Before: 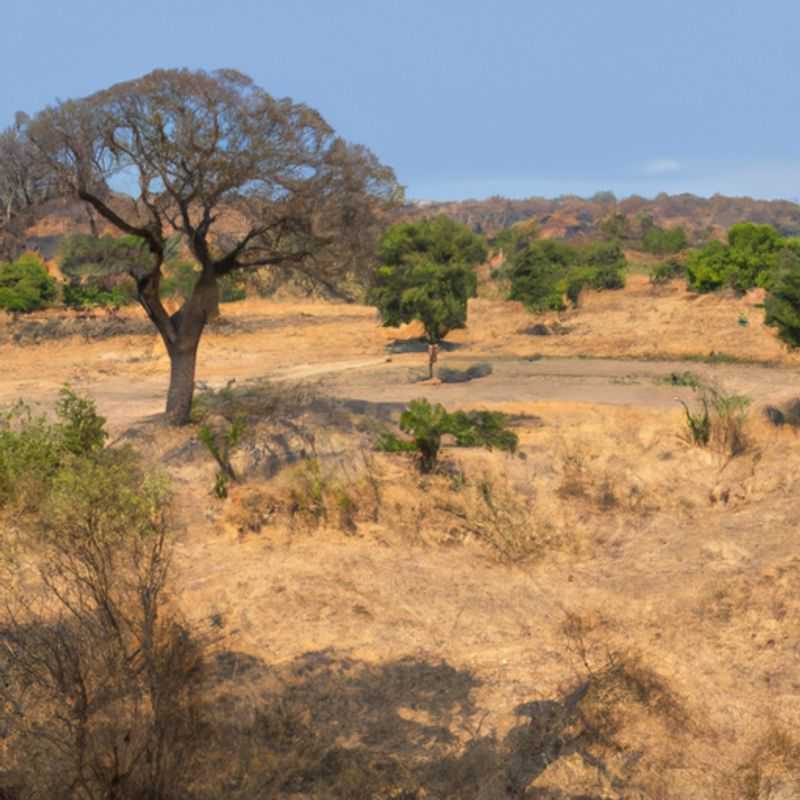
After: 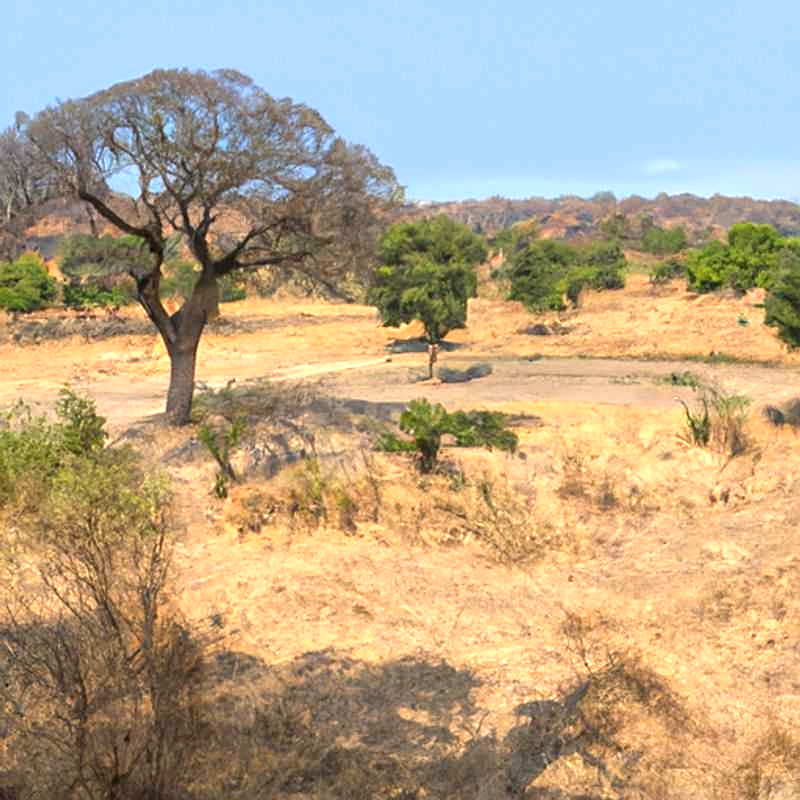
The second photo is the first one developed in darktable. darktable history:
white balance: red 0.988, blue 1.017
exposure: exposure 0.7 EV, compensate highlight preservation false
sharpen: on, module defaults
